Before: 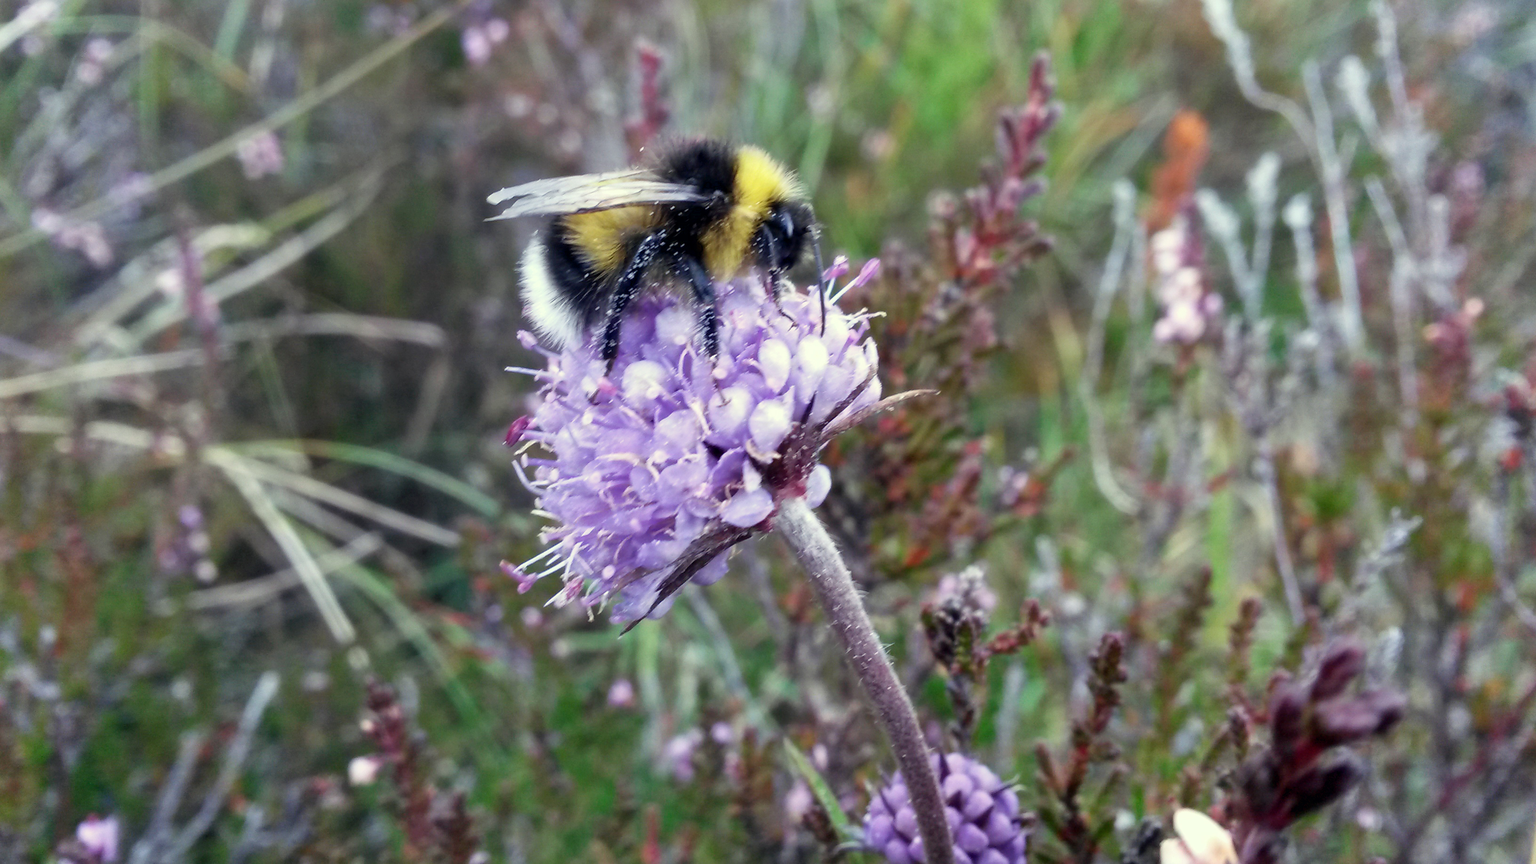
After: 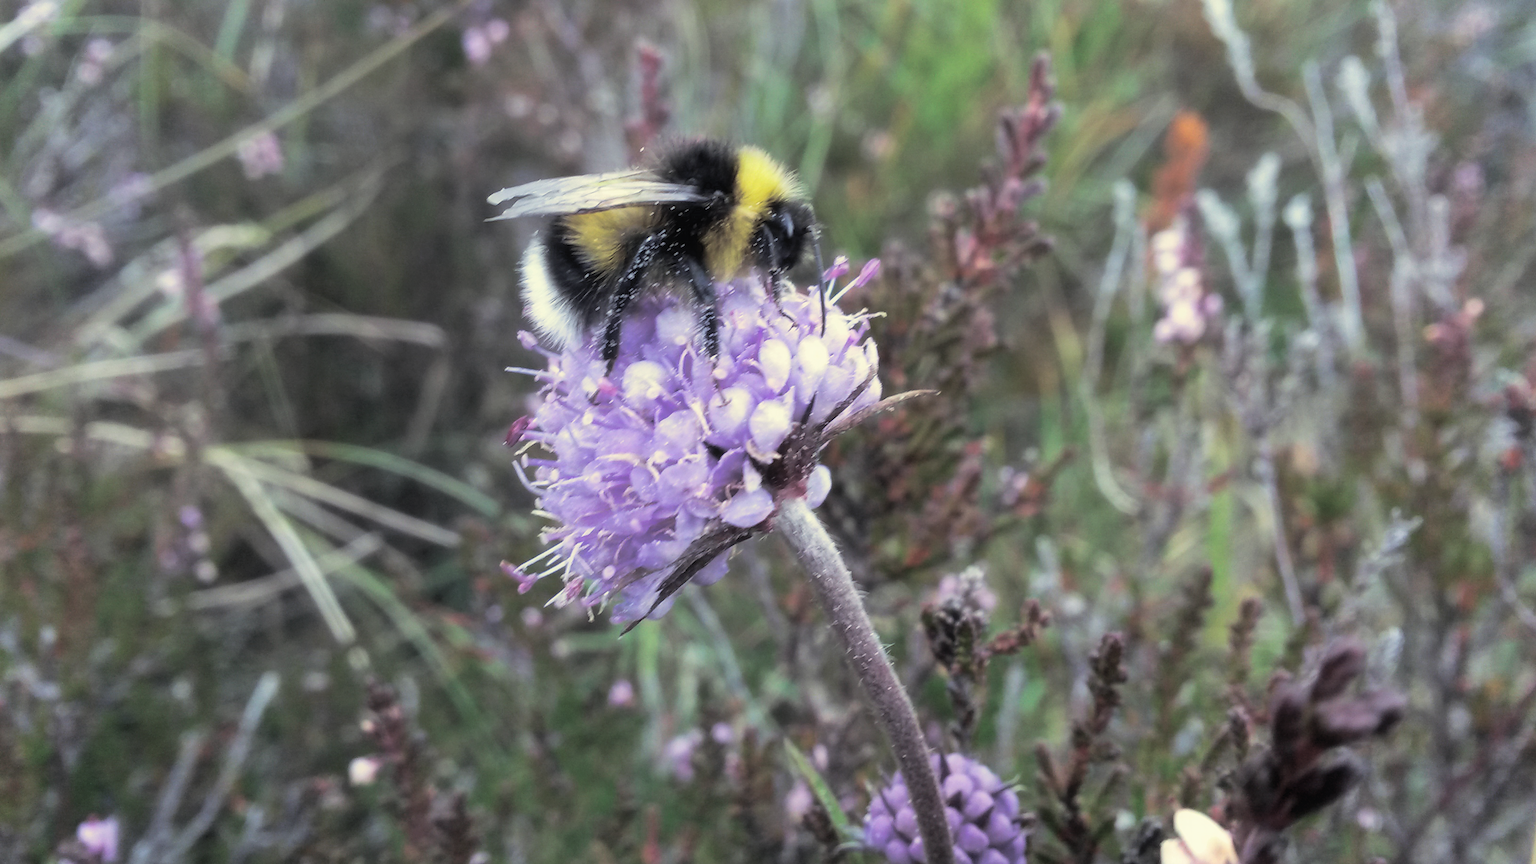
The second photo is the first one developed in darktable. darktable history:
contrast equalizer: y [[0.5, 0.488, 0.462, 0.461, 0.491, 0.5], [0.5 ×6], [0.5 ×6], [0 ×6], [0 ×6]]
split-toning: shadows › hue 43.2°, shadows › saturation 0, highlights › hue 50.4°, highlights › saturation 1
